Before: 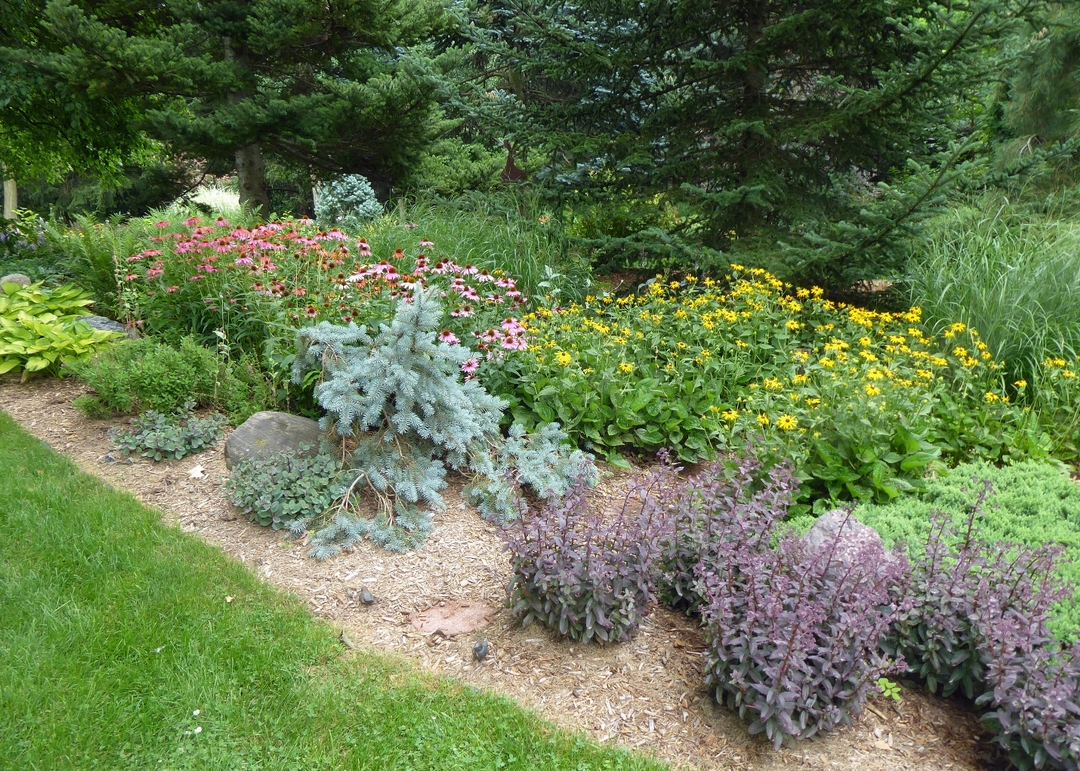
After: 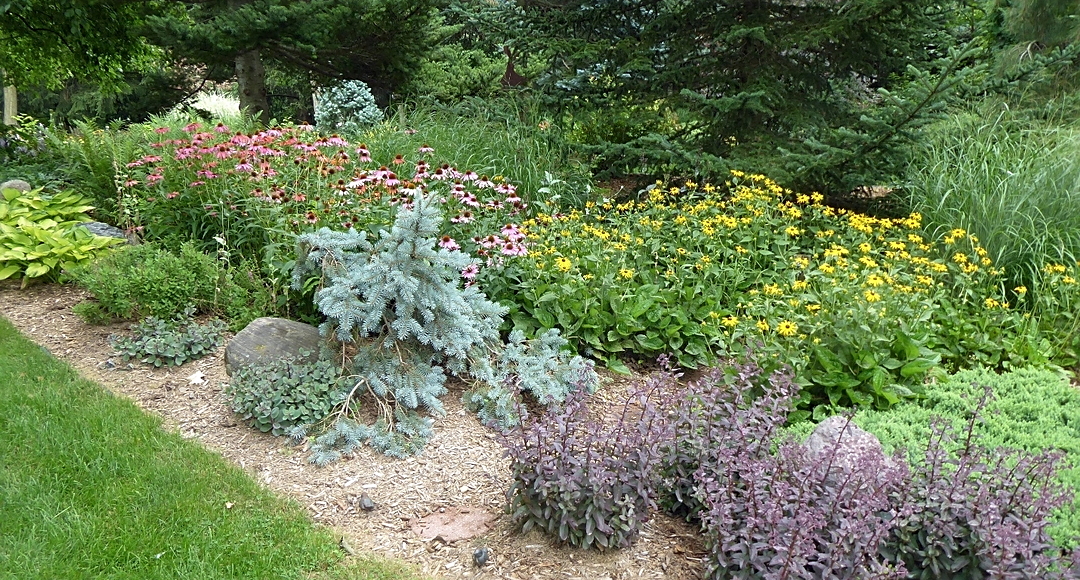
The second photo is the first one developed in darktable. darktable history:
tone equalizer: on, module defaults
color zones: curves: ch1 [(0, 0.469) (0.01, 0.469) (0.12, 0.446) (0.248, 0.469) (0.5, 0.5) (0.748, 0.5) (0.99, 0.469) (1, 0.469)]
sharpen: on, module defaults
crop and rotate: top 12.227%, bottom 12.492%
